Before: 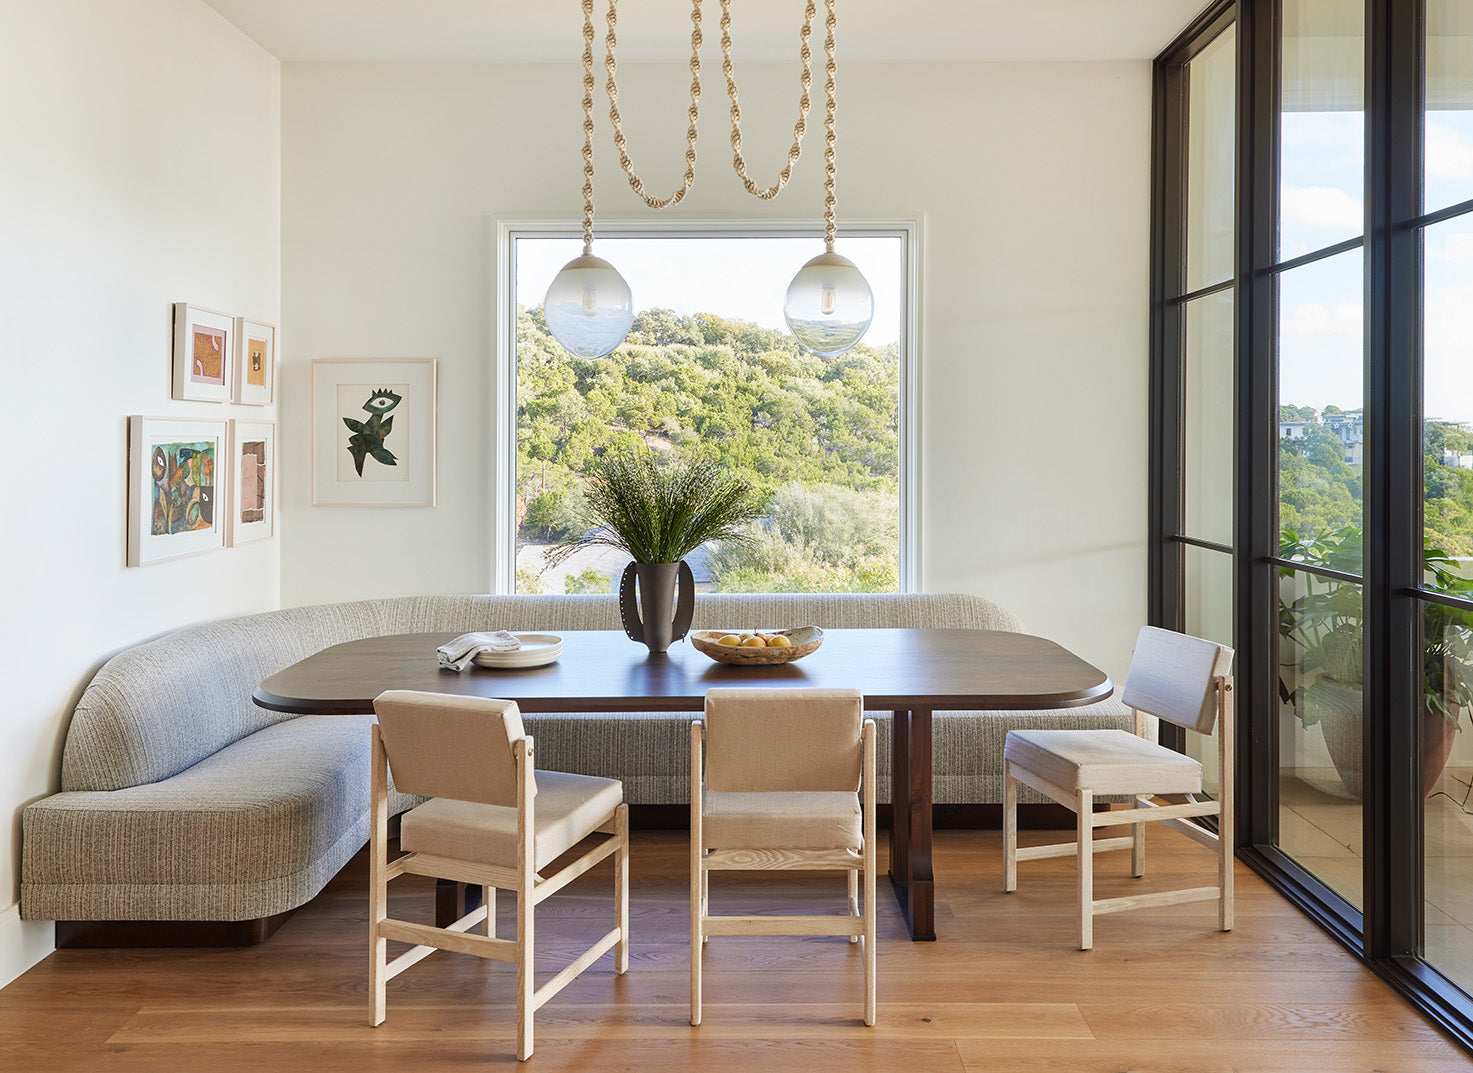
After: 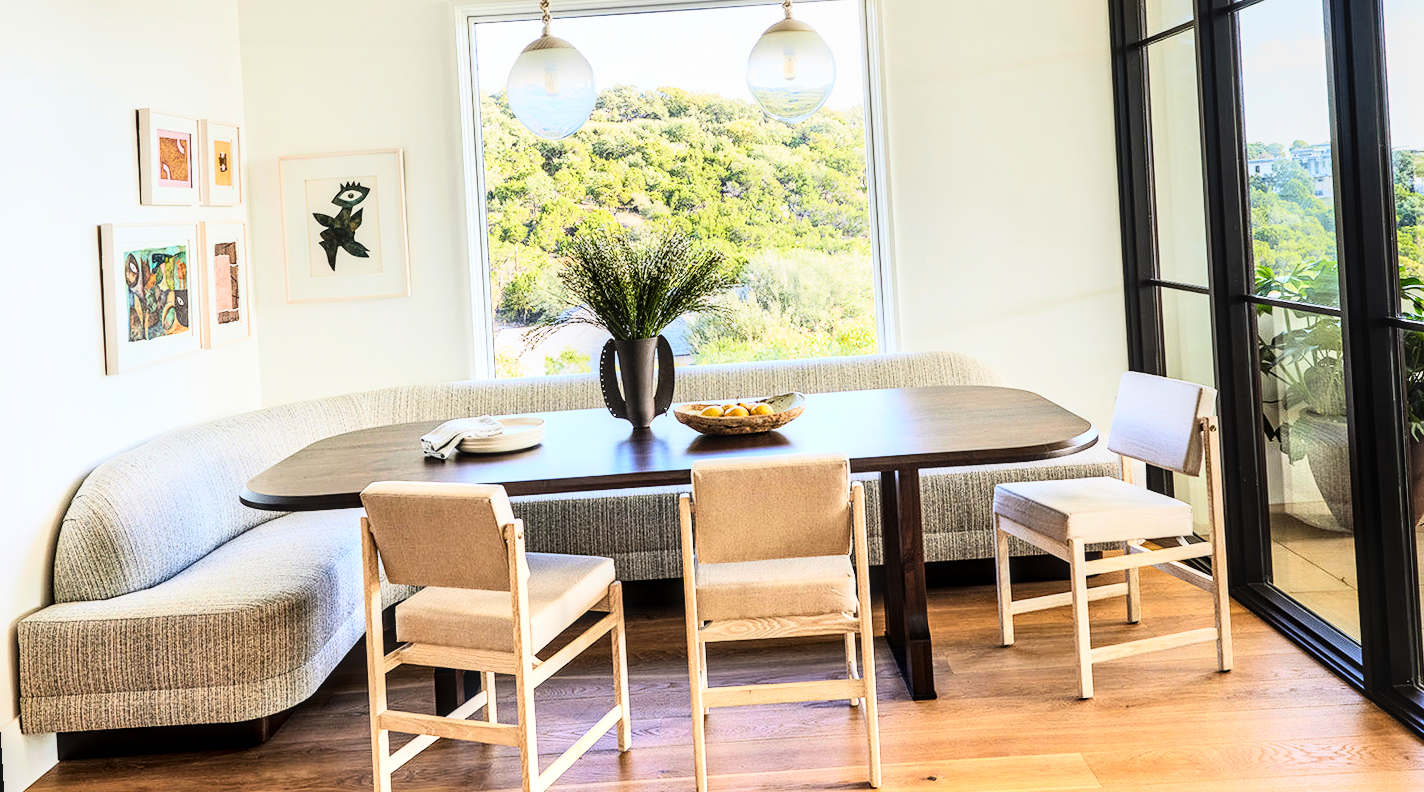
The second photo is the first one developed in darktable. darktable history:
color balance: output saturation 110%
crop and rotate: top 18.507%
rgb curve: curves: ch0 [(0, 0) (0.21, 0.15) (0.24, 0.21) (0.5, 0.75) (0.75, 0.96) (0.89, 0.99) (1, 1)]; ch1 [(0, 0.02) (0.21, 0.13) (0.25, 0.2) (0.5, 0.67) (0.75, 0.9) (0.89, 0.97) (1, 1)]; ch2 [(0, 0.02) (0.21, 0.13) (0.25, 0.2) (0.5, 0.67) (0.75, 0.9) (0.89, 0.97) (1, 1)], compensate middle gray true
graduated density: on, module defaults
rotate and perspective: rotation -3.52°, crop left 0.036, crop right 0.964, crop top 0.081, crop bottom 0.919
shadows and highlights: shadows 29.32, highlights -29.32, low approximation 0.01, soften with gaussian
local contrast: detail 130%
